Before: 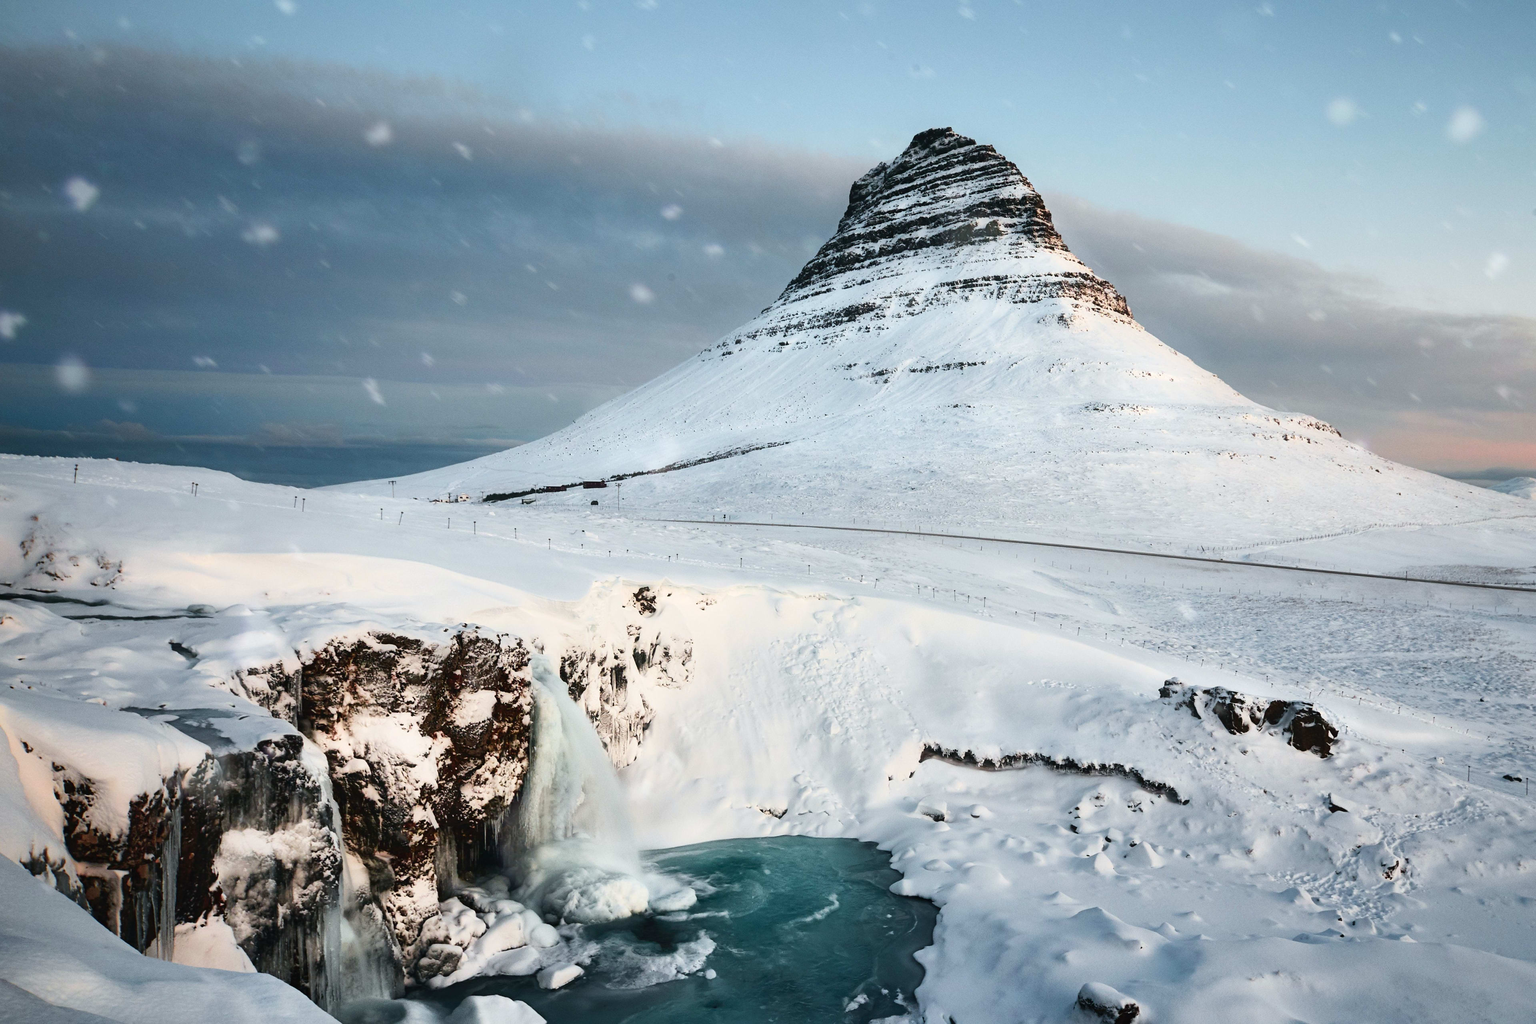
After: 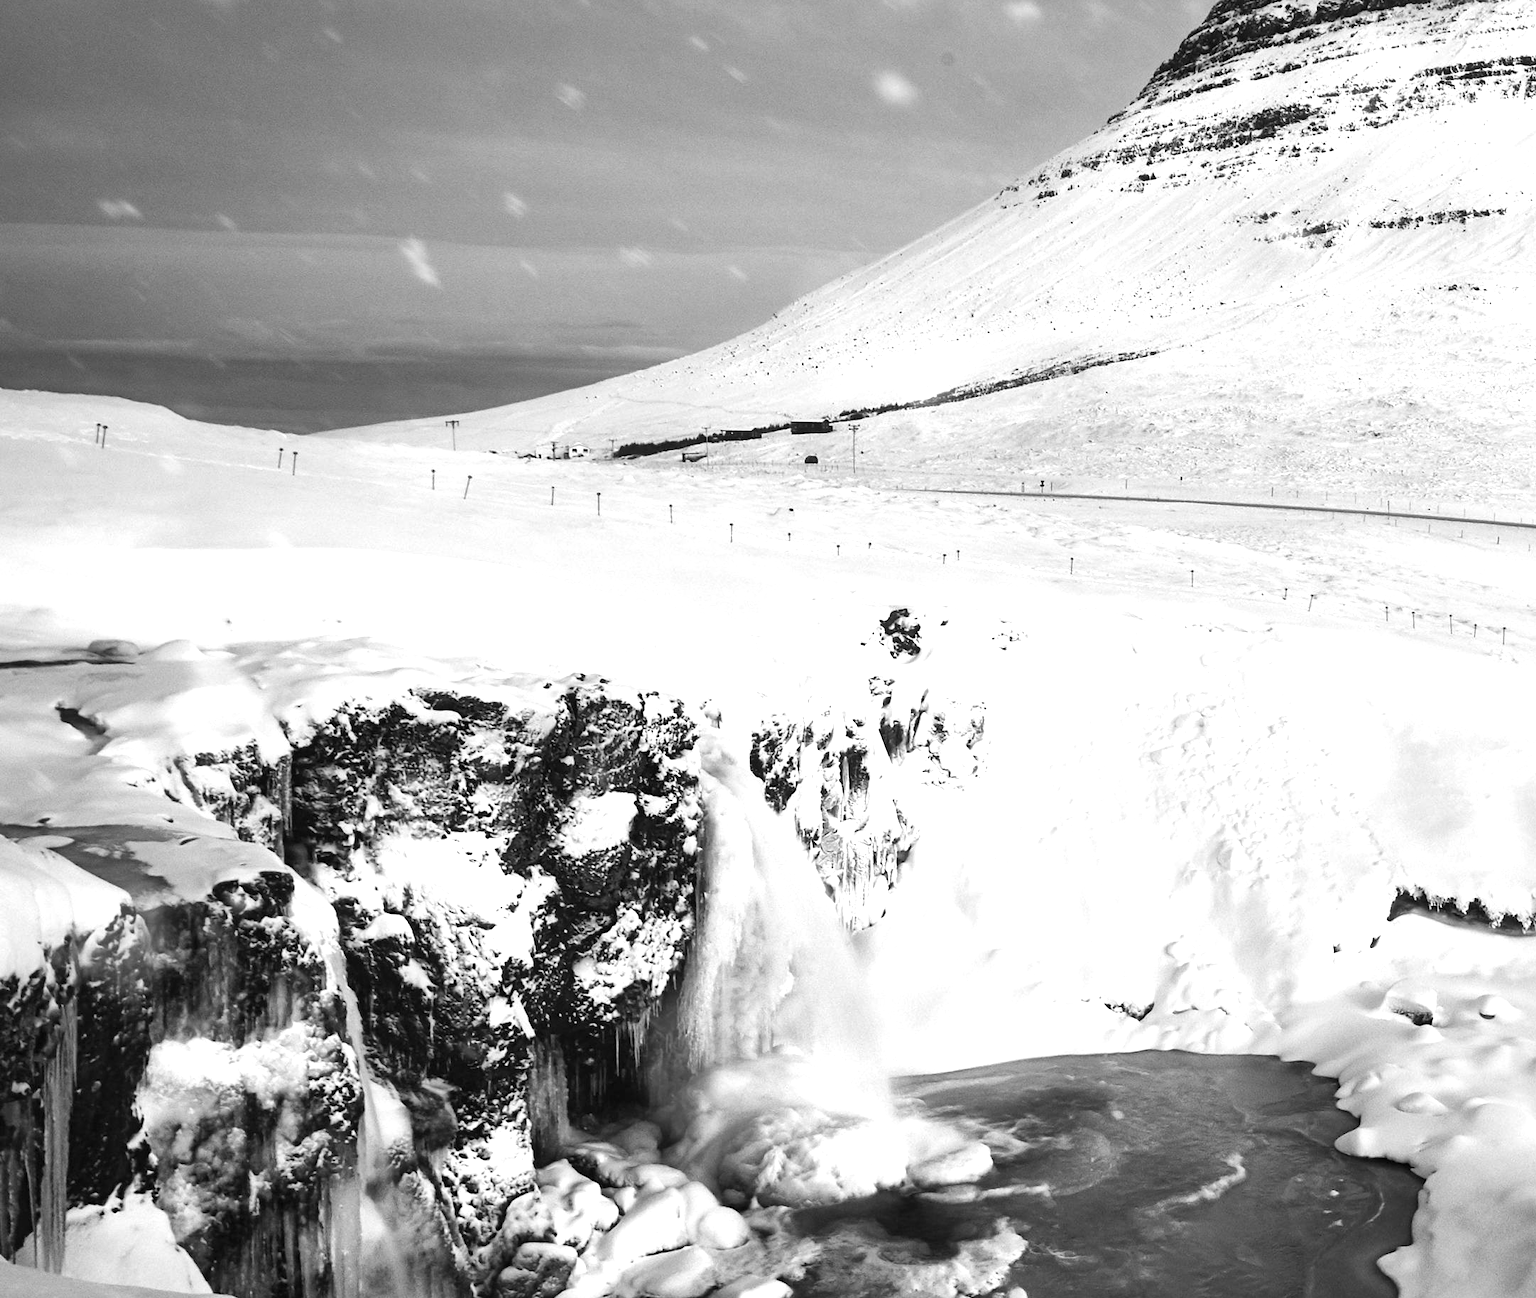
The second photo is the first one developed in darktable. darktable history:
local contrast: mode bilateral grid, contrast 20, coarseness 50, detail 120%, midtone range 0.2
crop: left 8.966%, top 23.852%, right 34.699%, bottom 4.703%
exposure: exposure 0.6 EV, compensate highlight preservation false
monochrome: a -11.7, b 1.62, size 0.5, highlights 0.38
